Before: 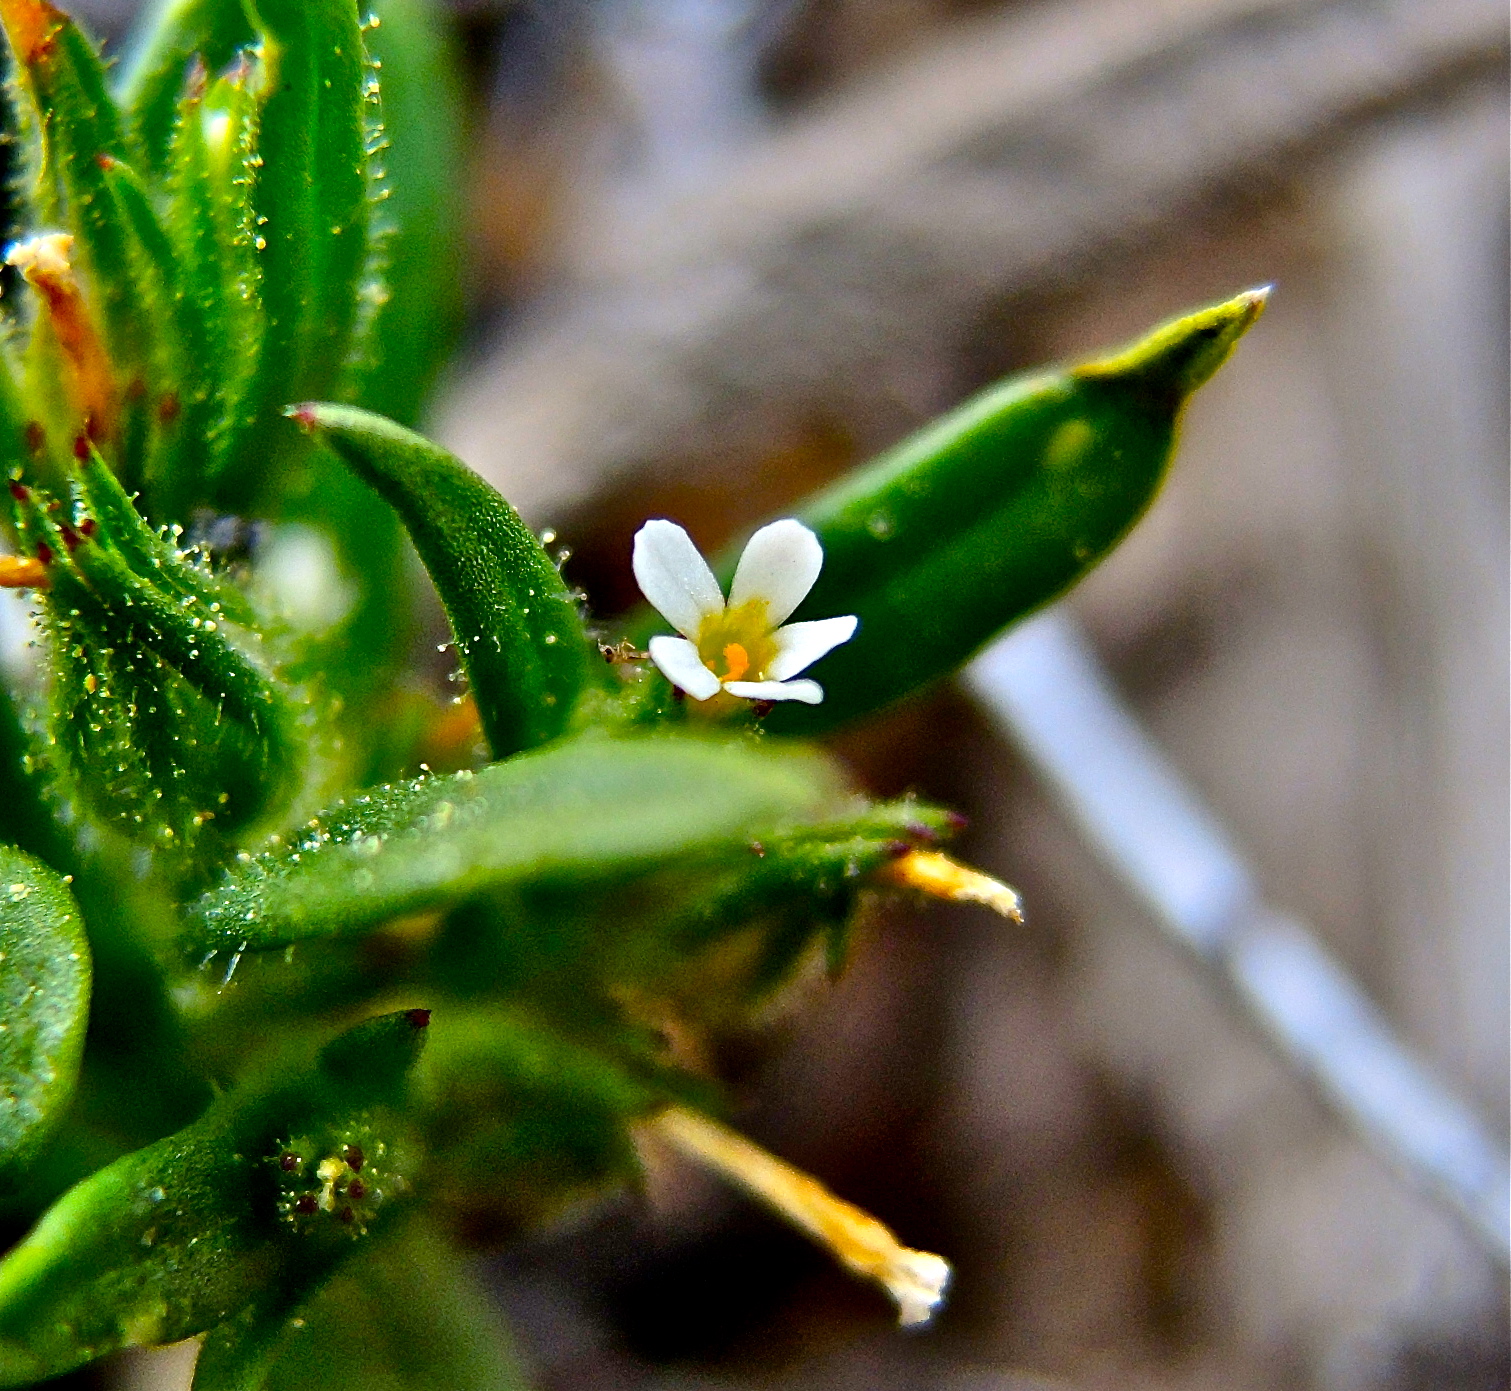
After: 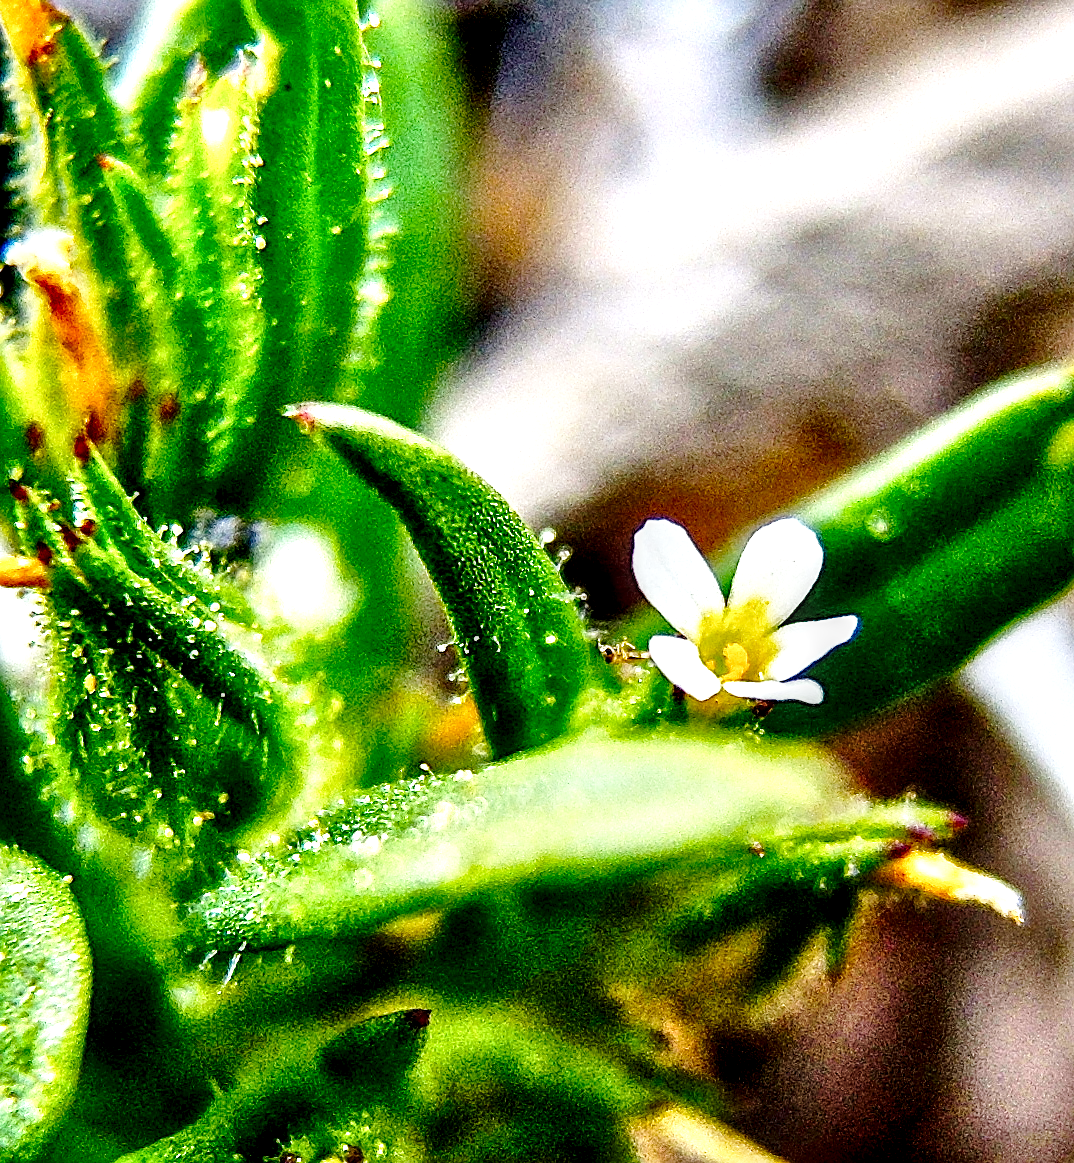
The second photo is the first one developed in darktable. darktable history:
base curve: curves: ch0 [(0, 0) (0.028, 0.03) (0.121, 0.232) (0.46, 0.748) (0.859, 0.968) (1, 1)], preserve colors none
crop: right 28.896%, bottom 16.339%
sharpen: on, module defaults
shadows and highlights: shadows 24.92, highlights -24.46
local contrast: highlights 18%, detail 187%
exposure: exposure 0.512 EV, compensate highlight preservation false
